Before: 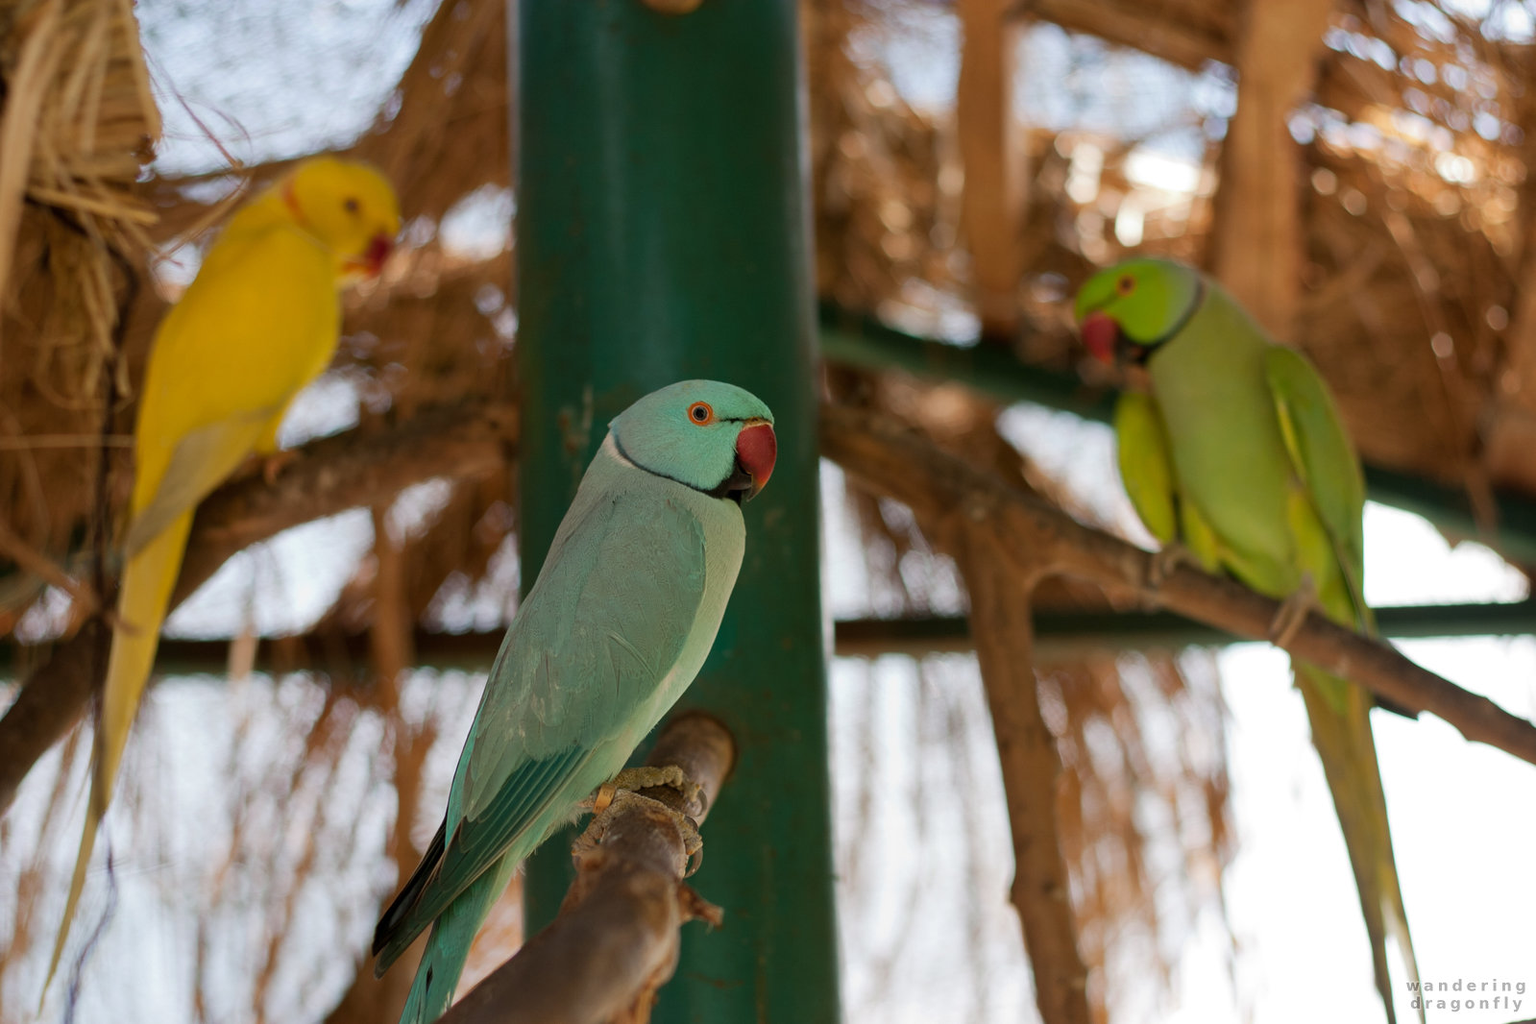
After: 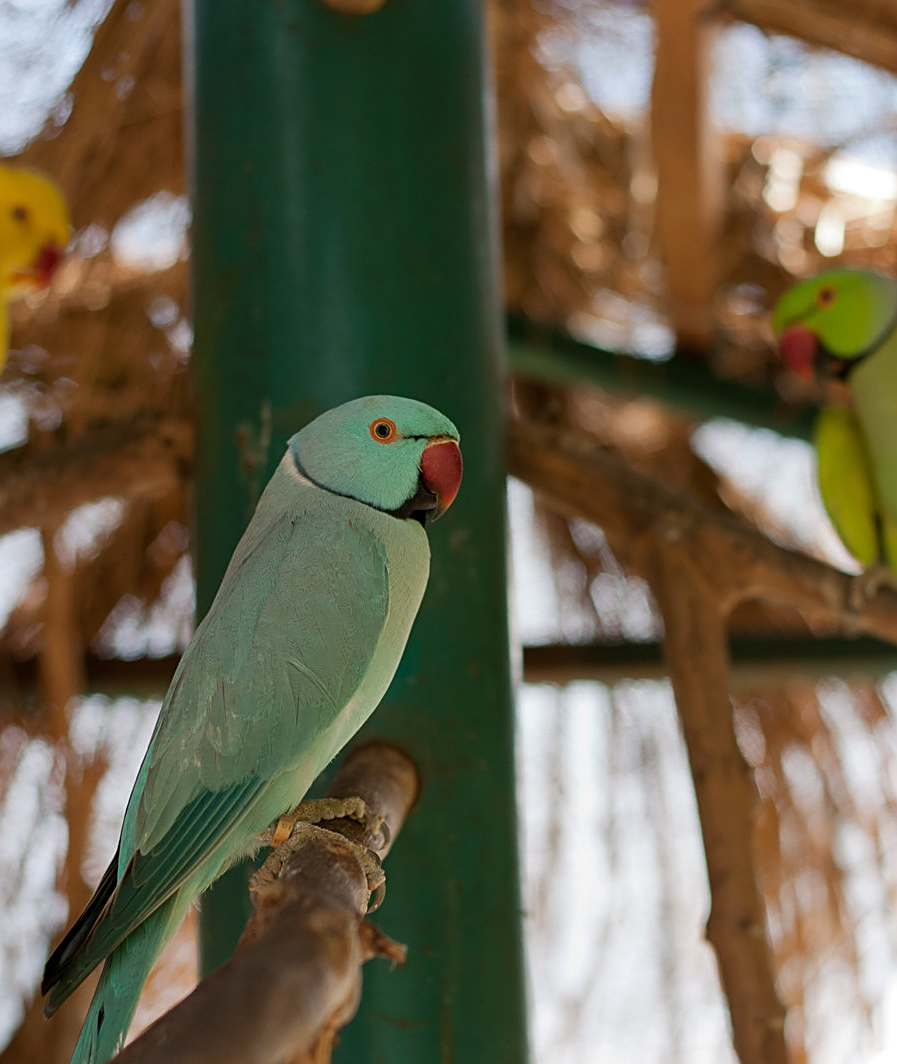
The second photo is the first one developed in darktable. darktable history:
crop: left 21.674%, right 22.086%
sharpen: on, module defaults
